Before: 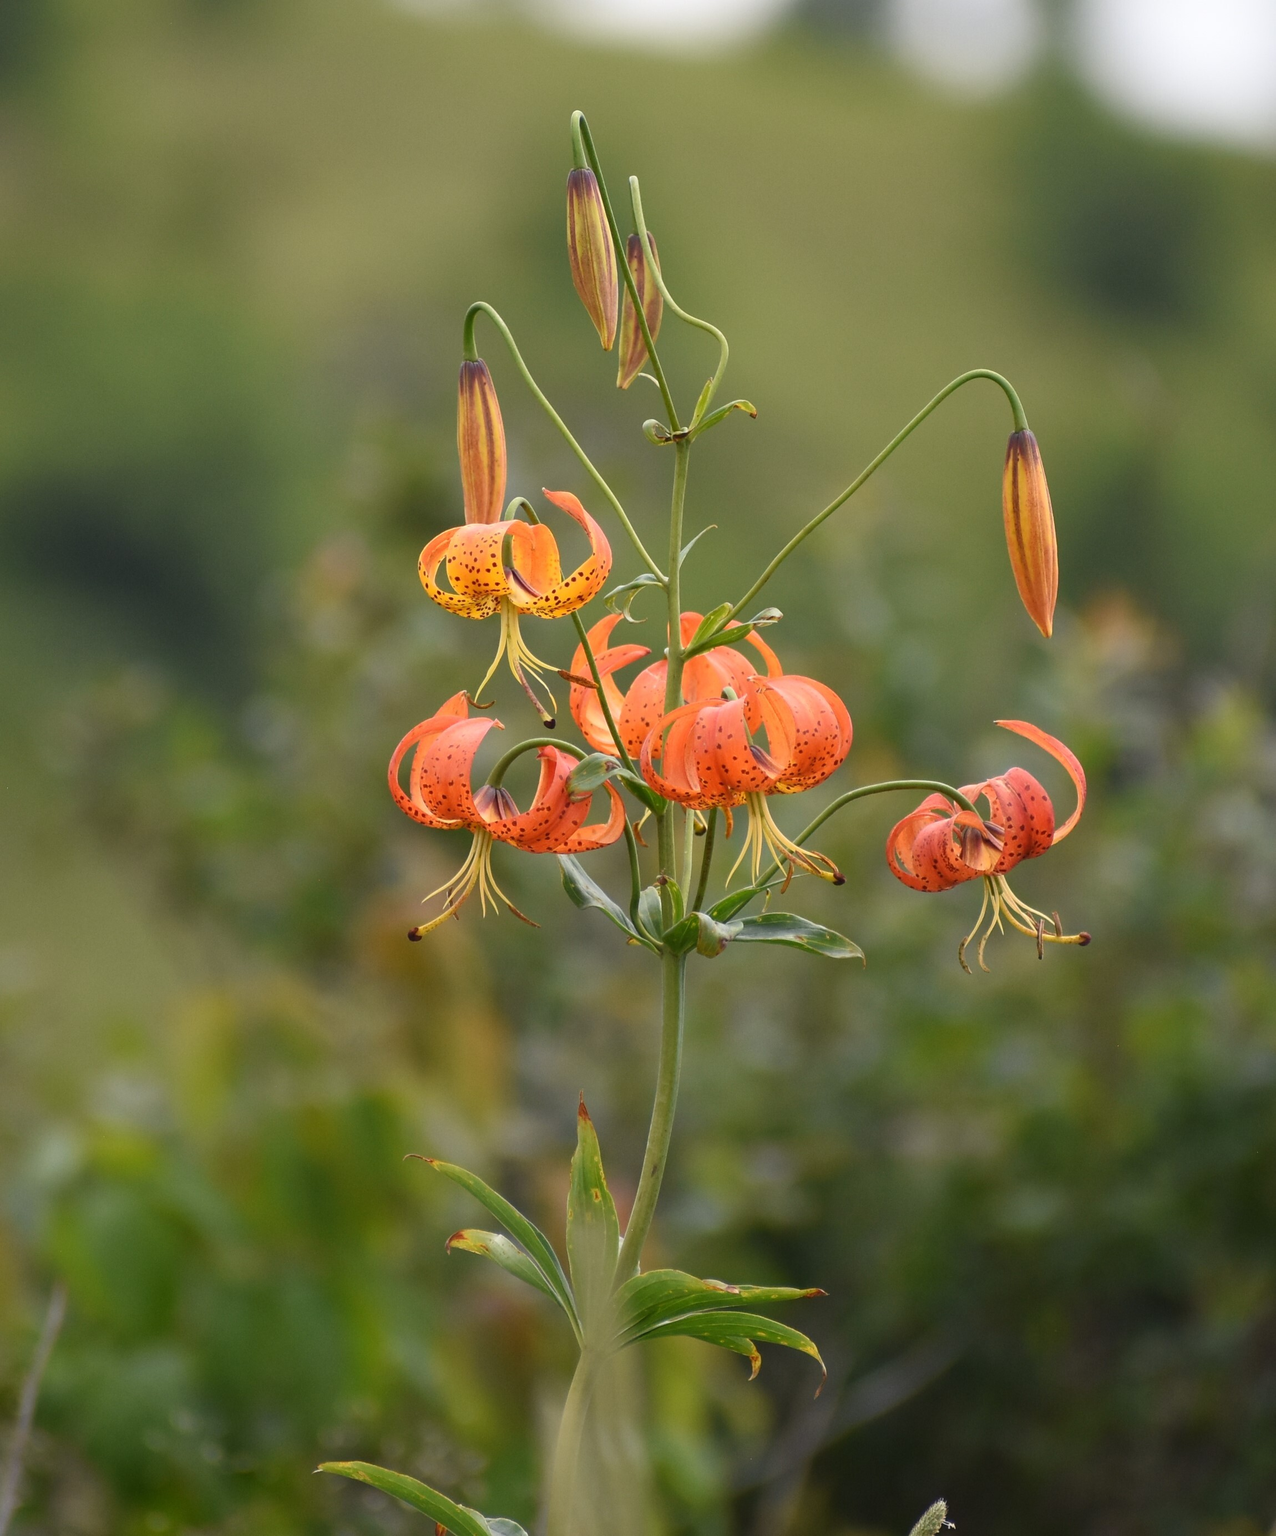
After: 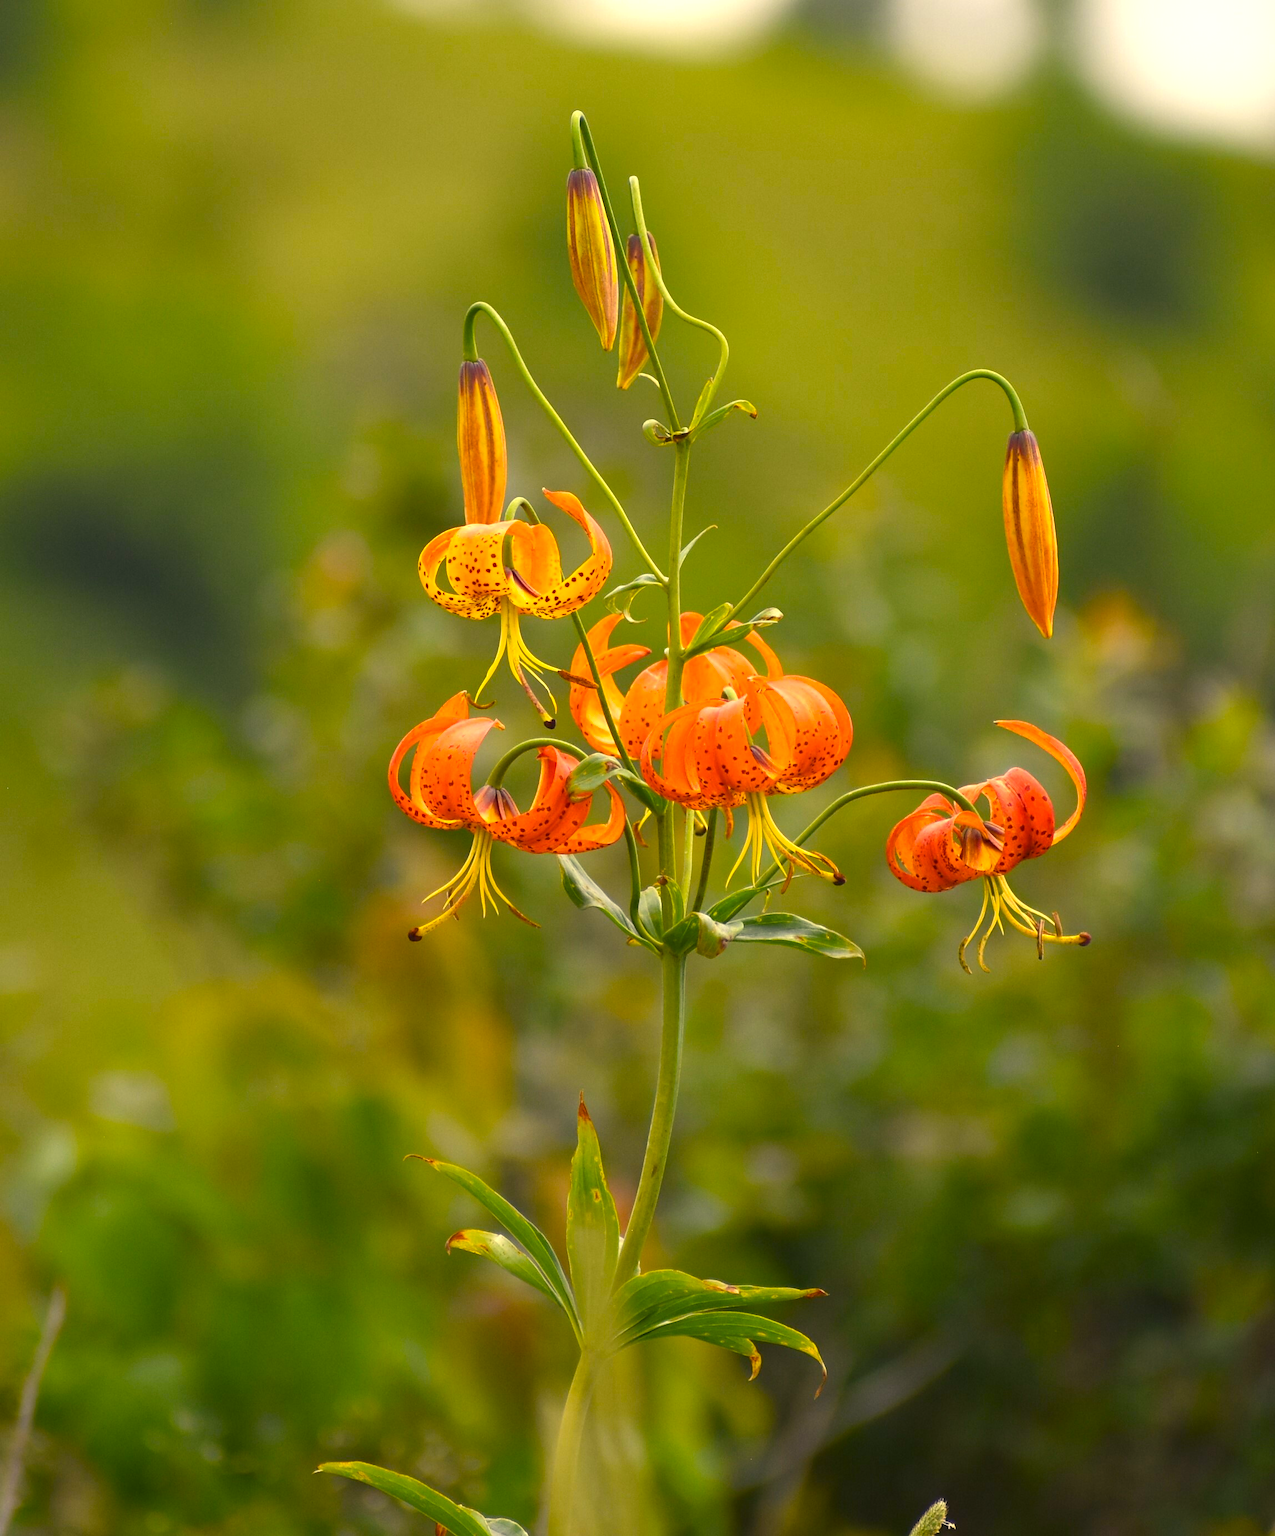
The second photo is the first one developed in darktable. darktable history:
color correction: highlights a* 2.51, highlights b* 22.73
color balance rgb: global offset › hue 172.22°, perceptual saturation grading › global saturation 29.46%, perceptual brilliance grading › global brilliance 11.426%, global vibrance 21.596%
